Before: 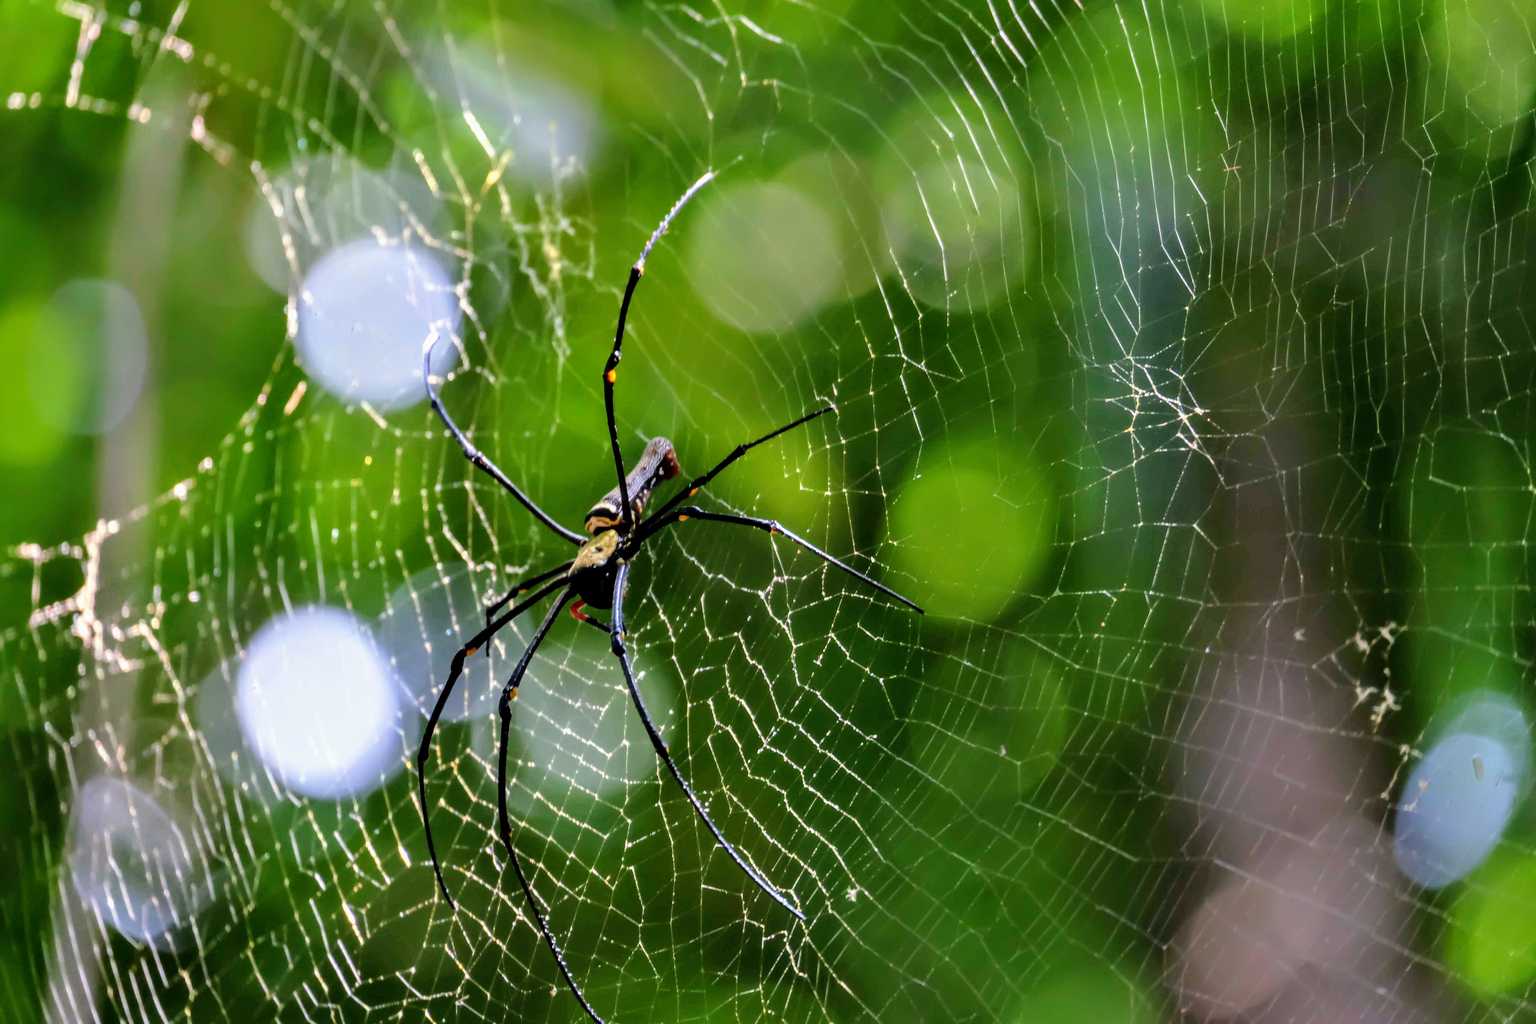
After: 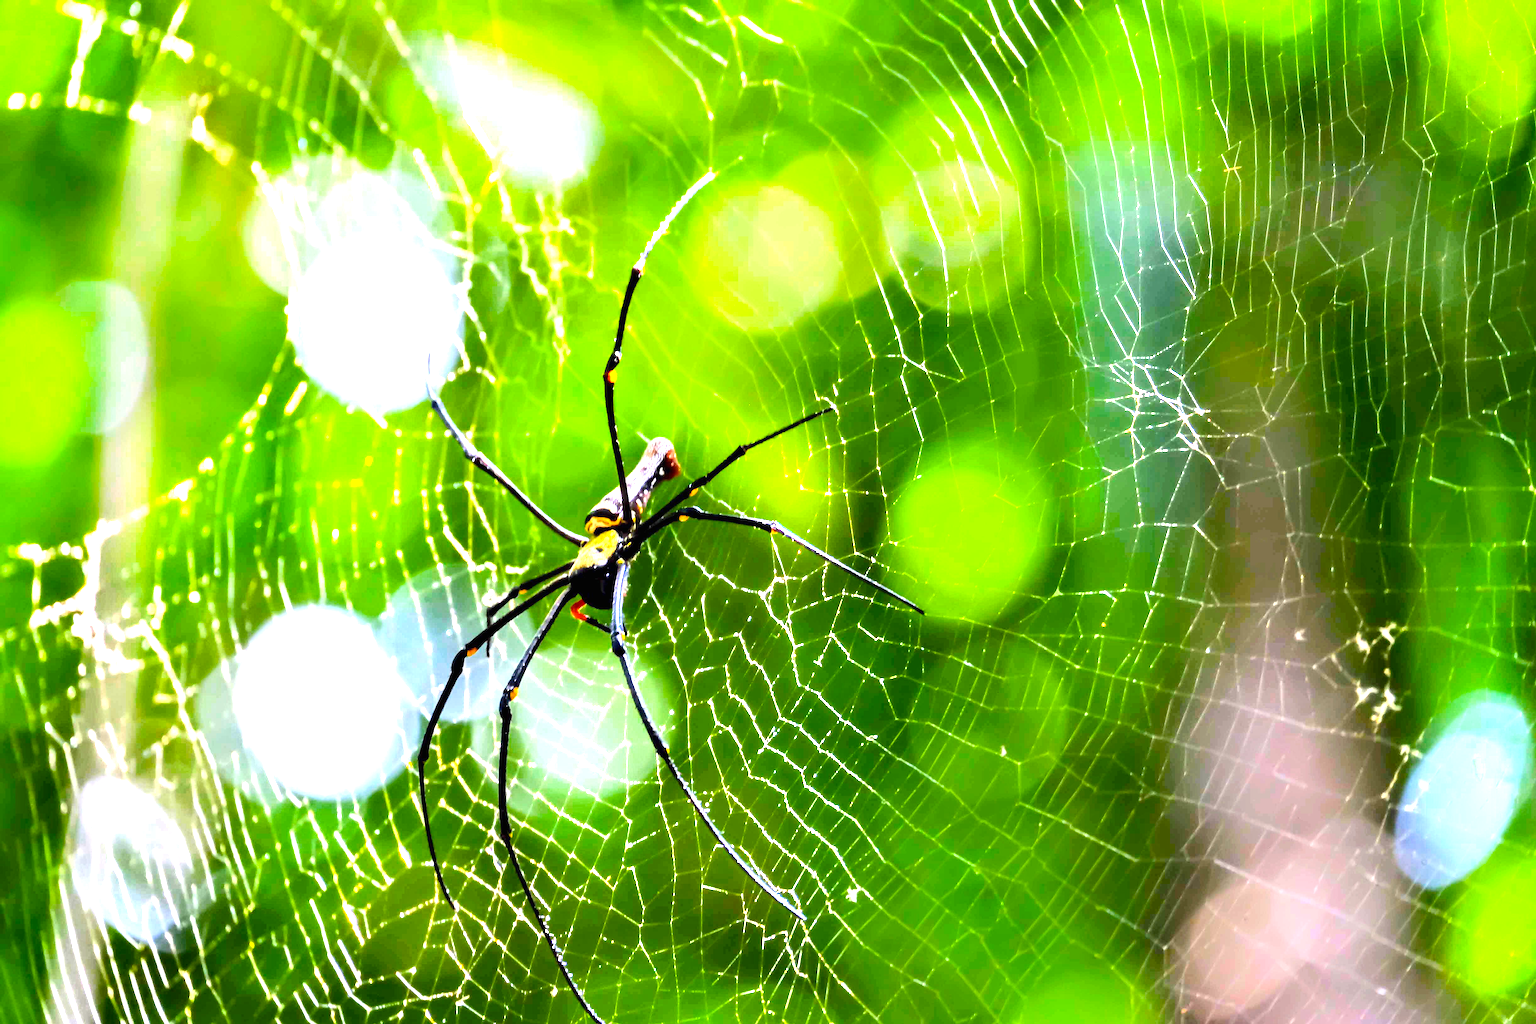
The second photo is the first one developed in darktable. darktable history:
color balance rgb: linear chroma grading › global chroma 15.033%, perceptual saturation grading › global saturation 19.667%, global vibrance 10.014%
exposure: black level correction 0, exposure 1.199 EV, compensate exposure bias true, compensate highlight preservation false
